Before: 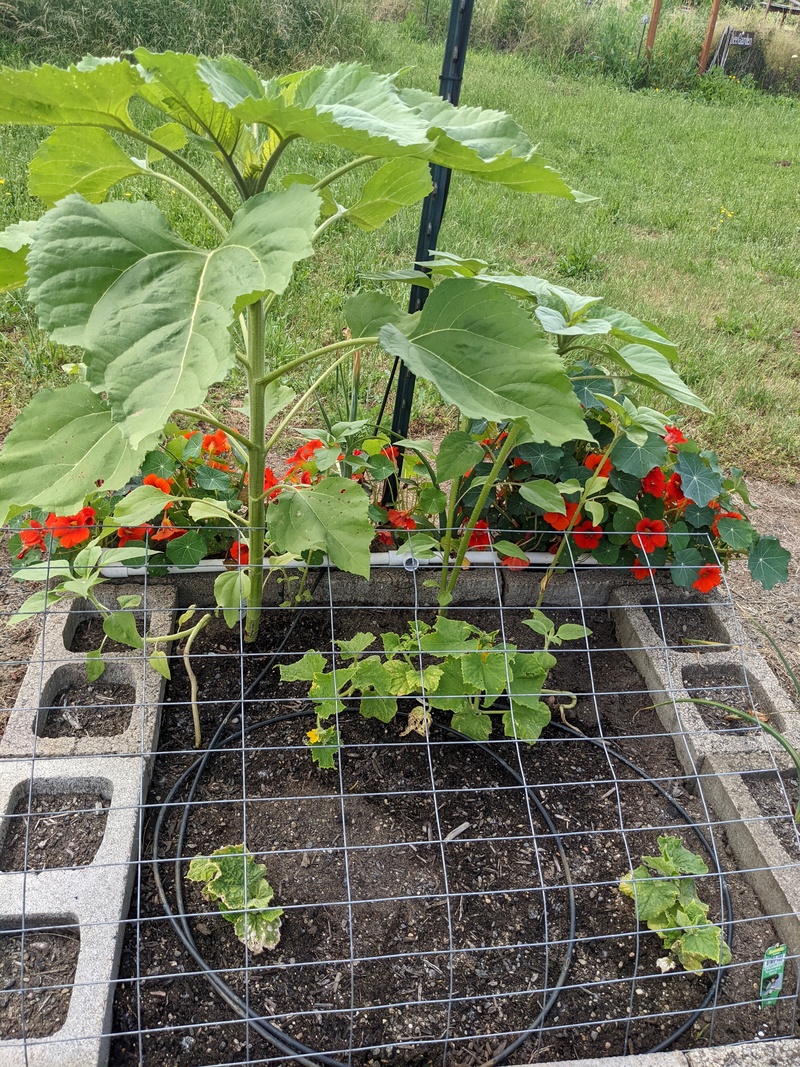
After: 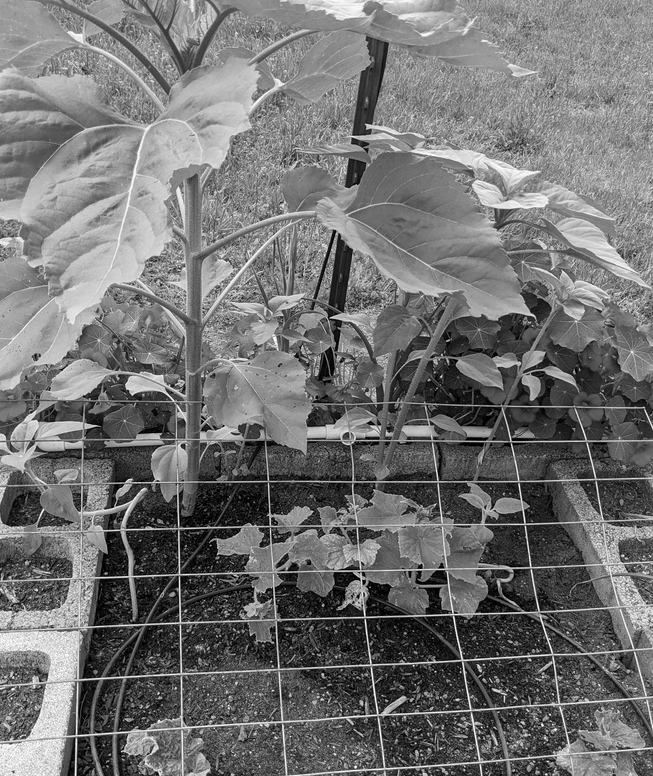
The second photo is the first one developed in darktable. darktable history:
crop: left 7.892%, top 11.84%, right 10.362%, bottom 15.409%
color calibration: output gray [0.28, 0.41, 0.31, 0], illuminant as shot in camera, x 0.379, y 0.395, temperature 4142.83 K, gamut compression 2.99
color zones: curves: ch0 [(0, 0.5) (0.143, 0.5) (0.286, 0.5) (0.429, 0.5) (0.571, 0.5) (0.714, 0.476) (0.857, 0.5) (1, 0.5)]; ch2 [(0, 0.5) (0.143, 0.5) (0.286, 0.5) (0.429, 0.5) (0.571, 0.5) (0.714, 0.487) (0.857, 0.5) (1, 0.5)], mix 27.11%
